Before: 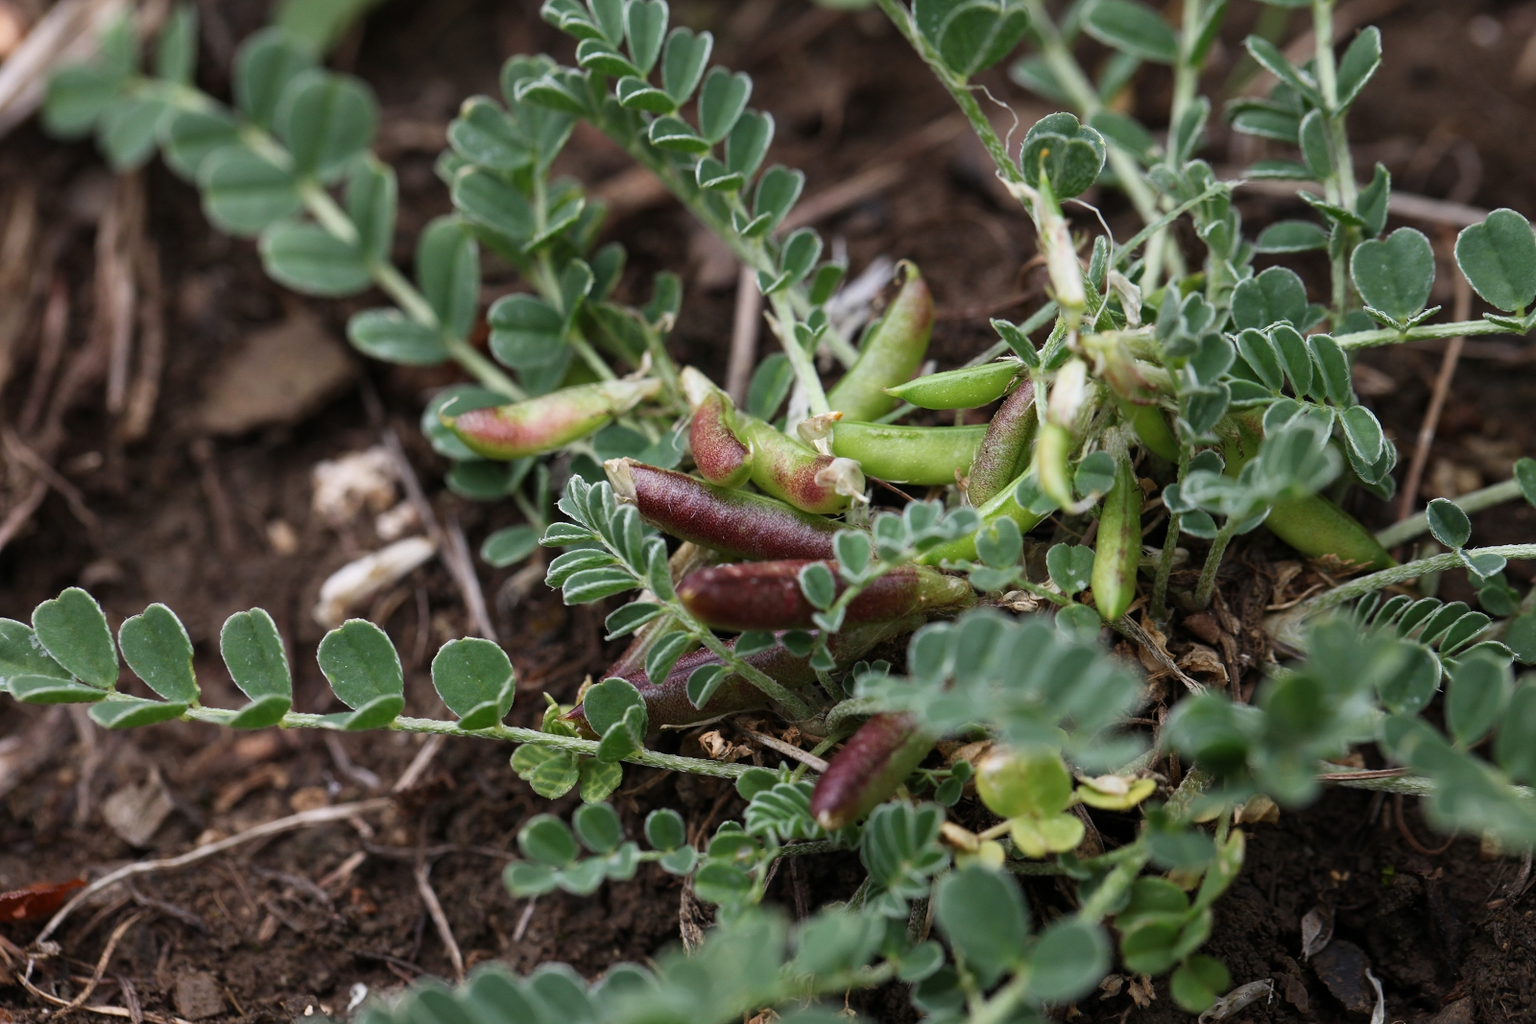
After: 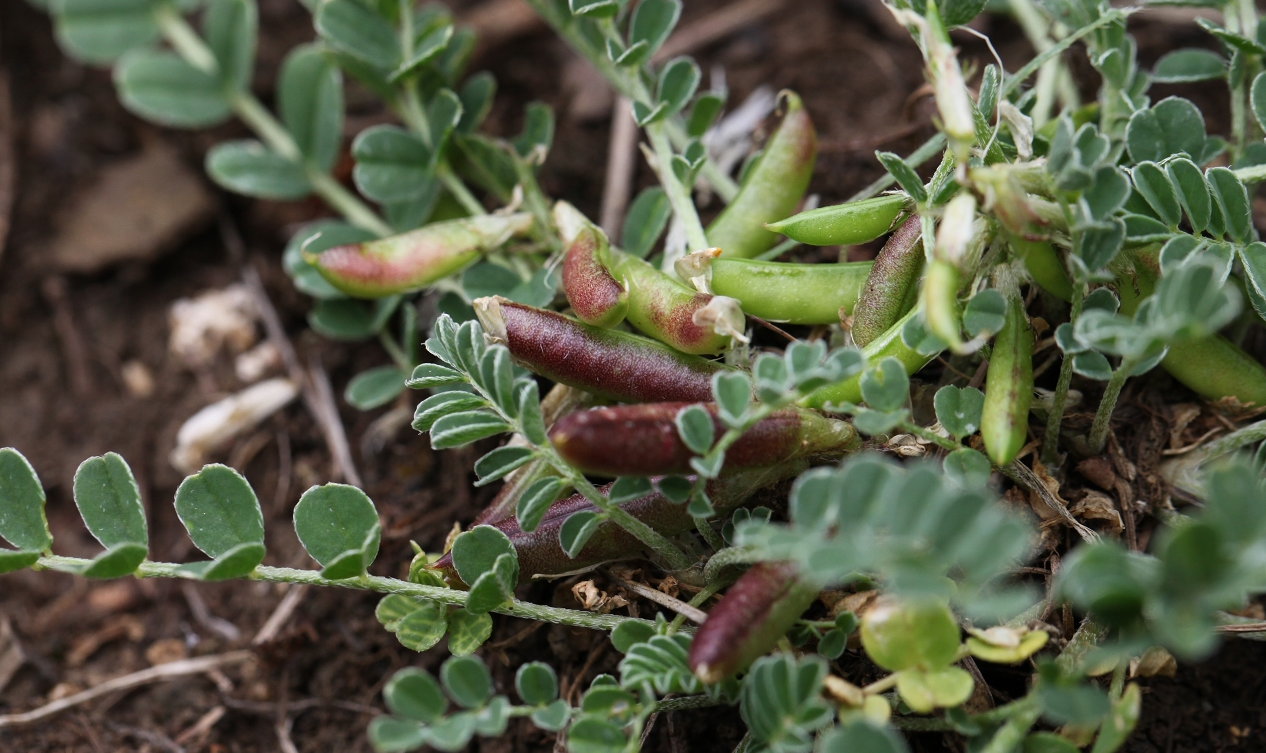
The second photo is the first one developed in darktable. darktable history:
crop: left 9.756%, top 17.047%, right 11.078%, bottom 12.302%
